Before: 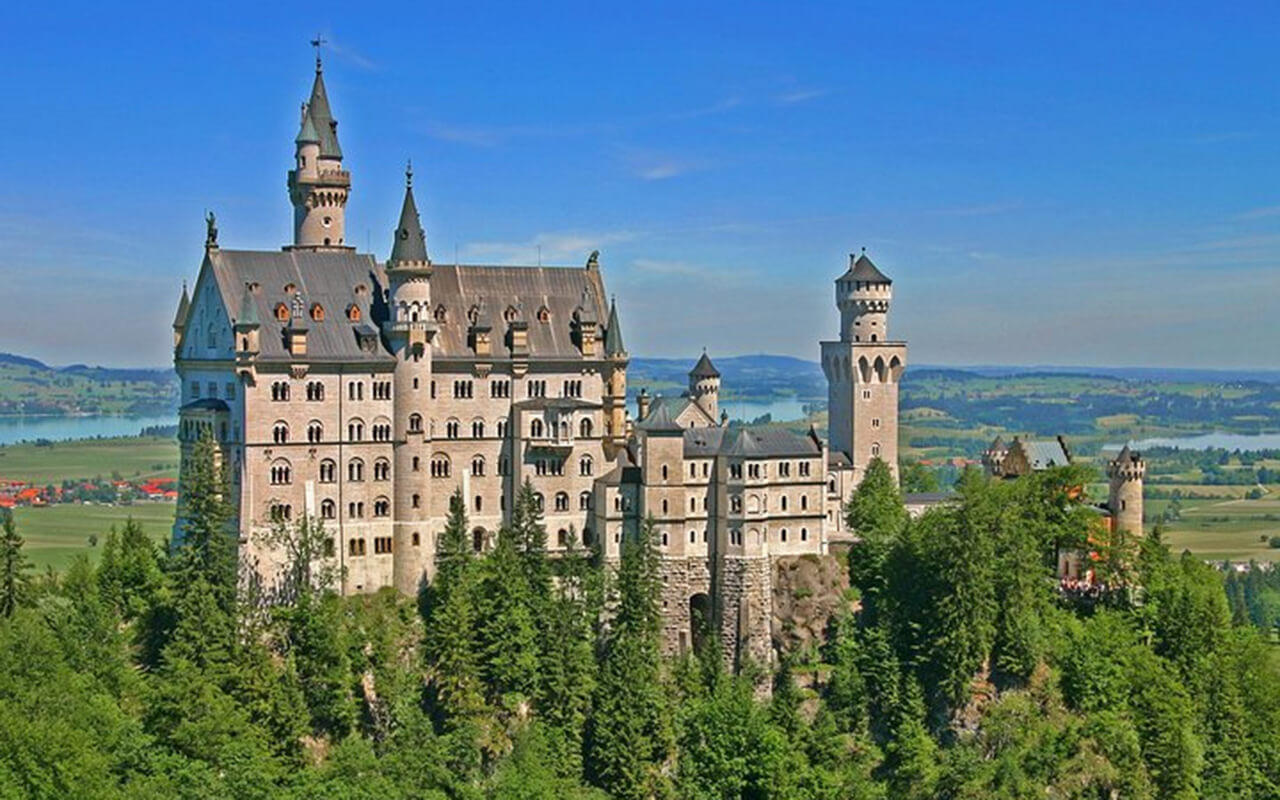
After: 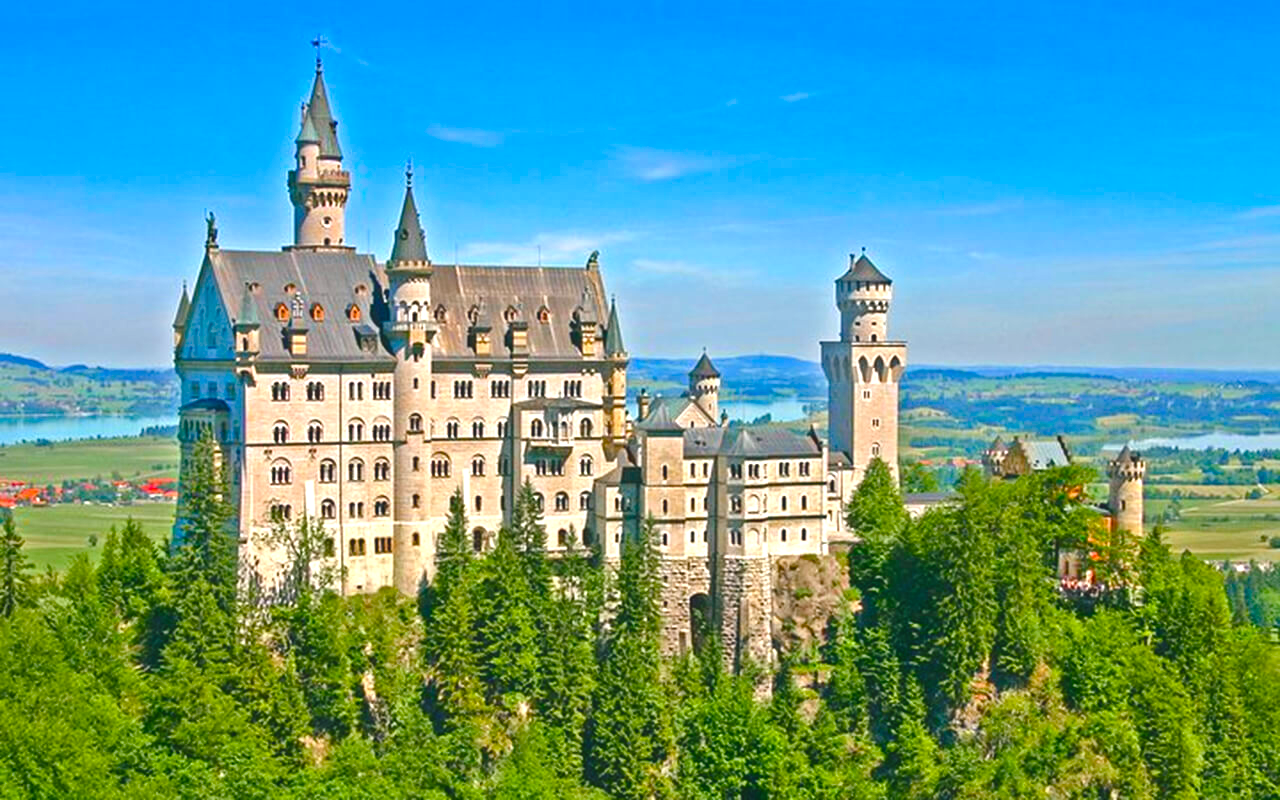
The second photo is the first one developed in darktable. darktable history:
exposure: black level correction -0.002, exposure 0.708 EV, compensate highlight preservation false
color balance rgb: shadows lift › chroma 2.036%, shadows lift › hue 220.18°, global offset › luminance 0.781%, linear chroma grading › global chroma 15.153%, perceptual saturation grading › global saturation 34.871%, perceptual saturation grading › highlights -29.888%, perceptual saturation grading › shadows 35.961%
